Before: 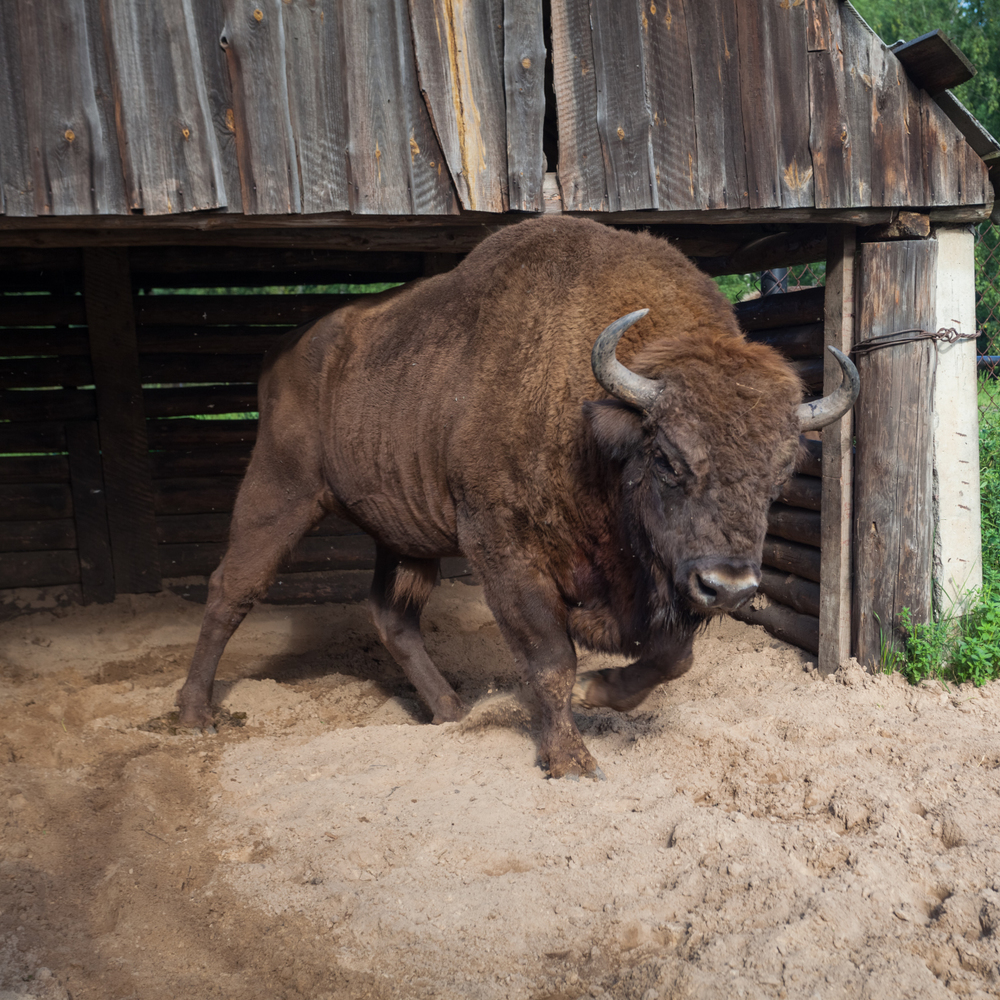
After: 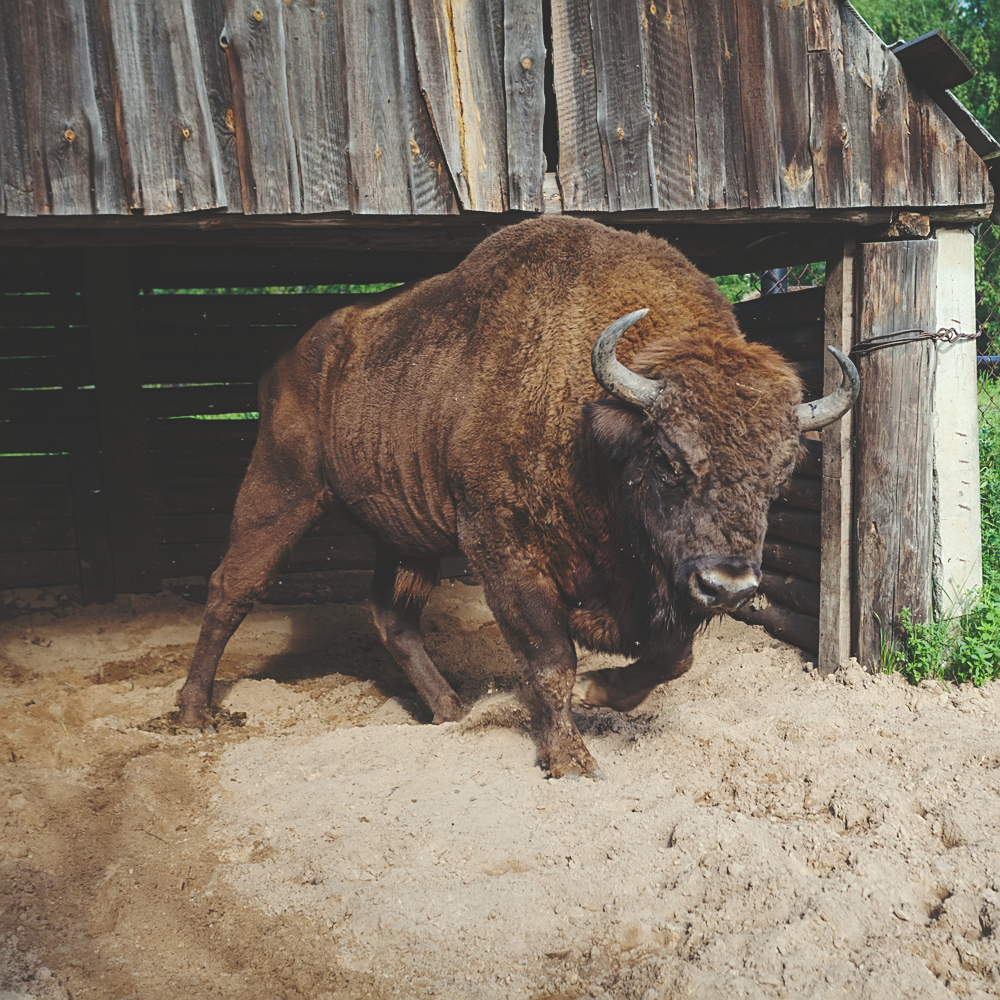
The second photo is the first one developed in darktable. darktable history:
color correction: highlights a* -2.68, highlights b* 2.57
base curve: curves: ch0 [(0, 0.024) (0.055, 0.065) (0.121, 0.166) (0.236, 0.319) (0.693, 0.726) (1, 1)], preserve colors none
sharpen: on, module defaults
